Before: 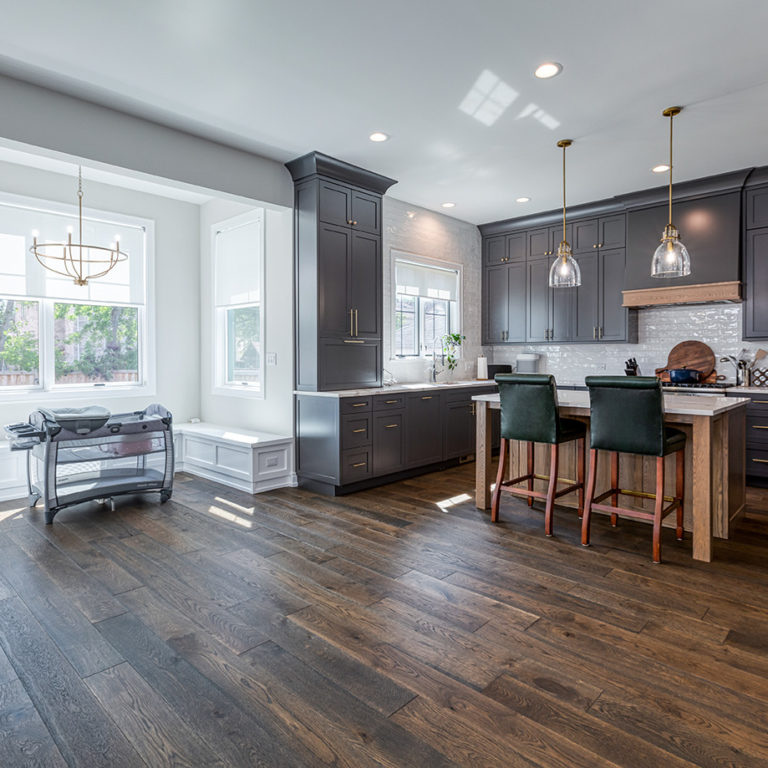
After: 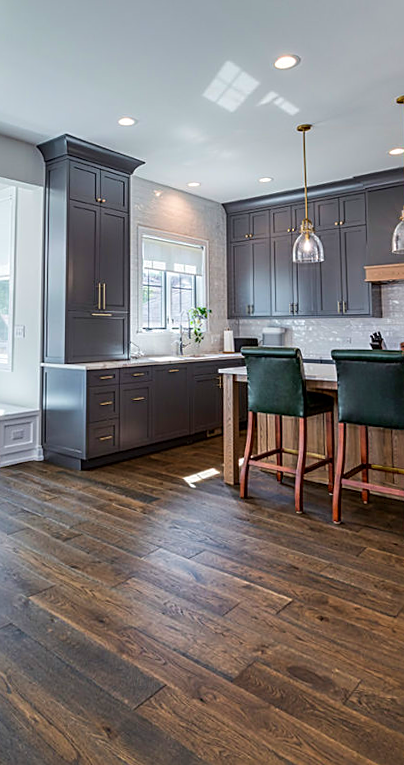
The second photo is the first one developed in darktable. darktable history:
contrast brightness saturation: saturation 0.13
velvia: on, module defaults
crop: left 31.458%, top 0%, right 11.876%
rotate and perspective: rotation 0.215°, lens shift (vertical) -0.139, crop left 0.069, crop right 0.939, crop top 0.002, crop bottom 0.996
shadows and highlights: radius 334.93, shadows 63.48, highlights 6.06, compress 87.7%, highlights color adjustment 39.73%, soften with gaussian
sharpen: on, module defaults
